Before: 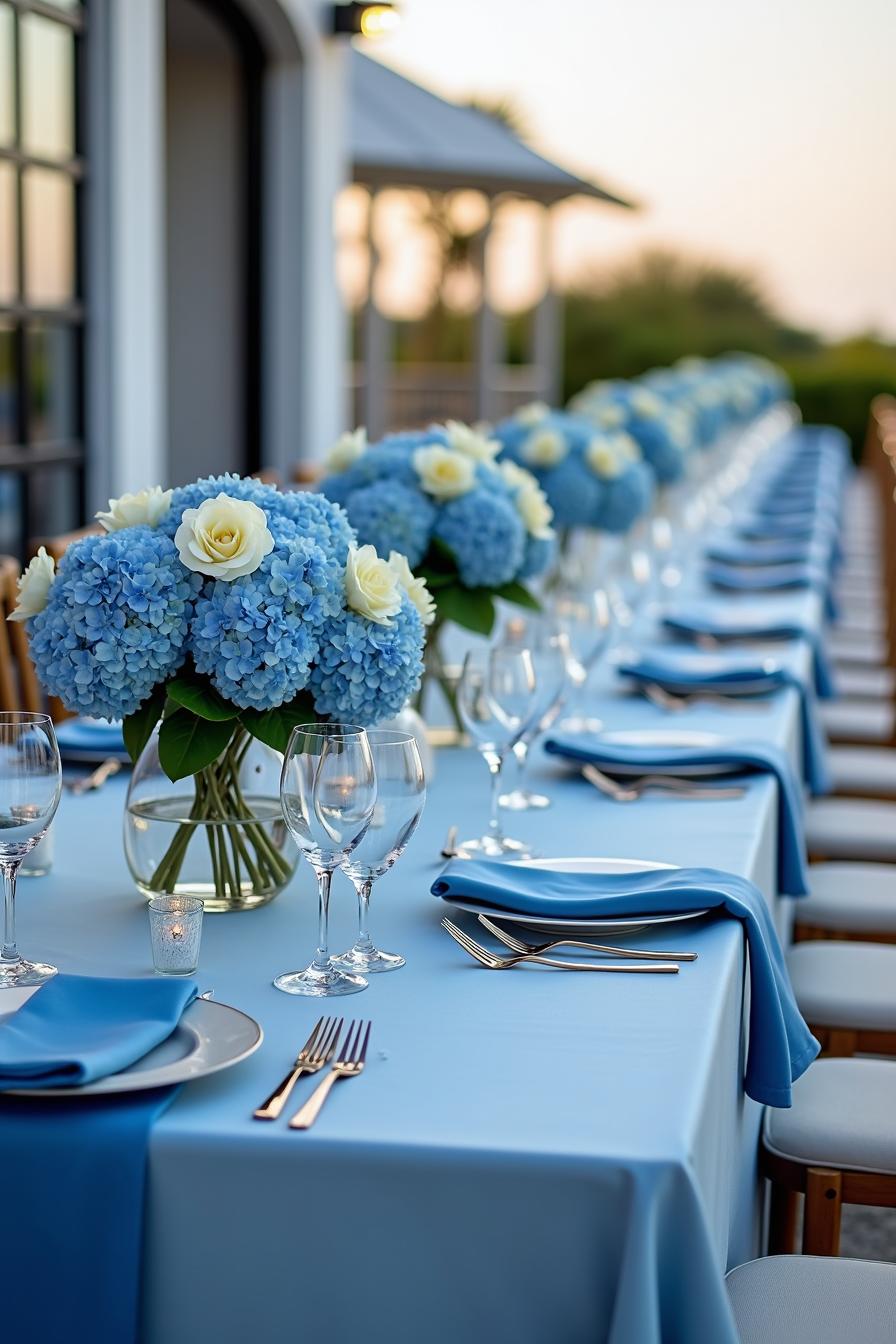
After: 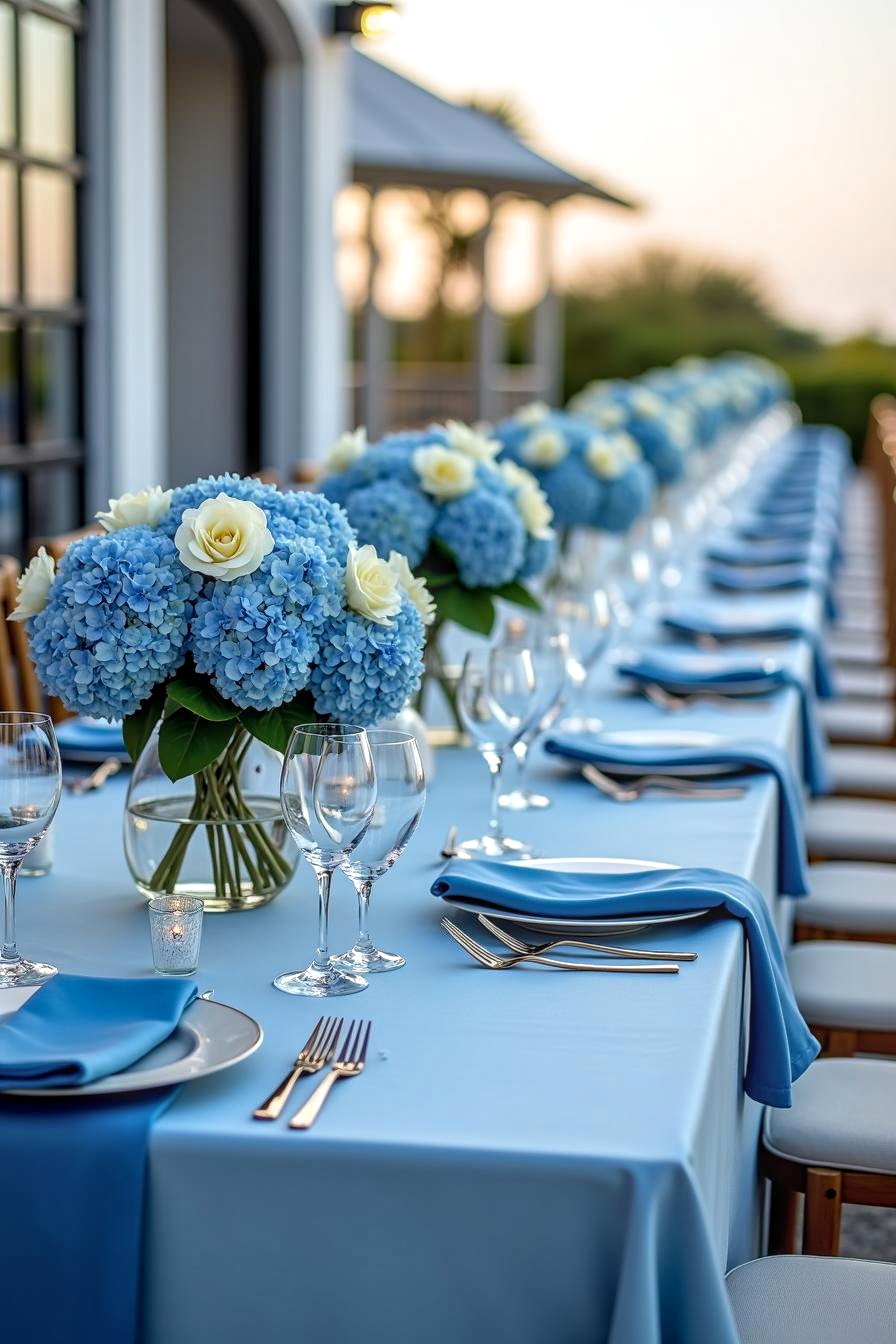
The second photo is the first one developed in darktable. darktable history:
exposure: exposure 0.129 EV, compensate highlight preservation false
local contrast: highlights 6%, shadows 1%, detail 133%
